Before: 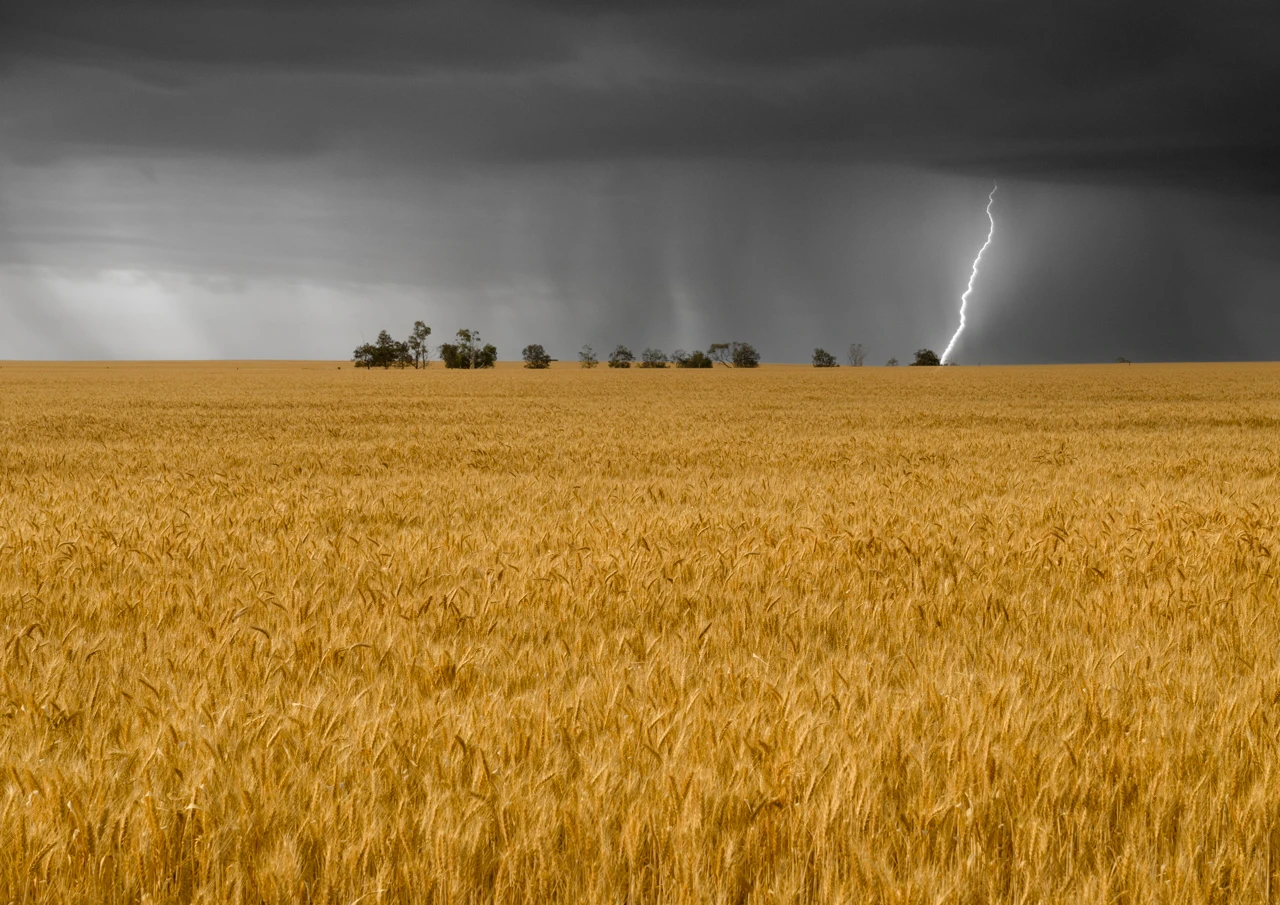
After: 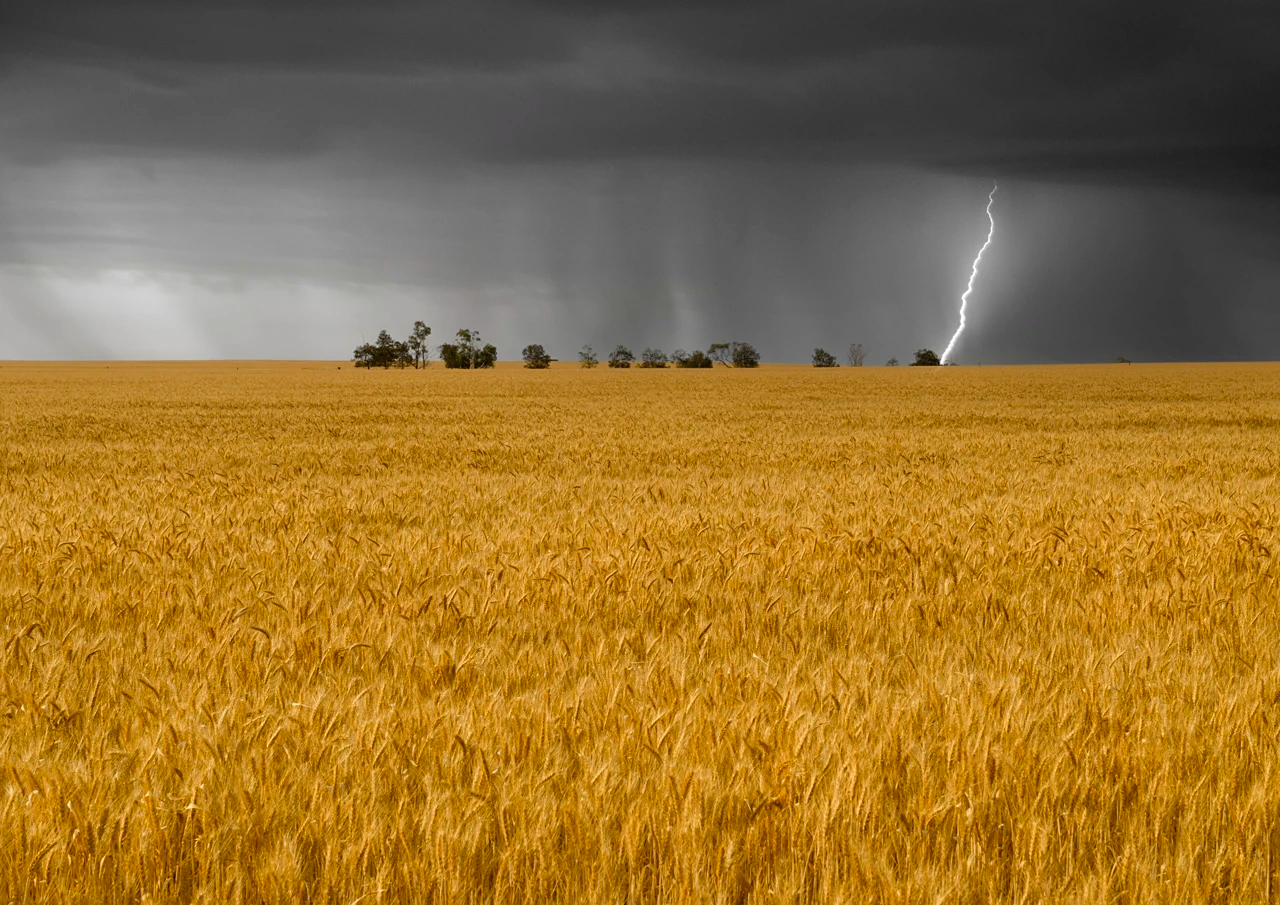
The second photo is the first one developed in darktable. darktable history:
sharpen: amount 0.206
contrast brightness saturation: contrast 0.043, saturation 0.152
